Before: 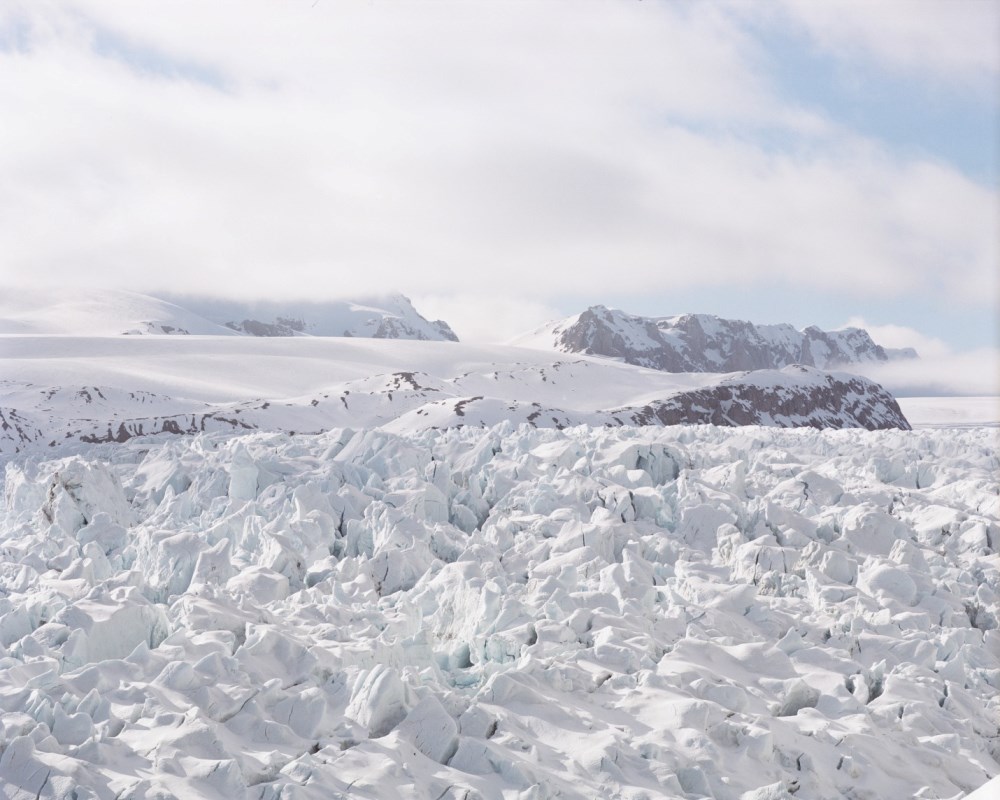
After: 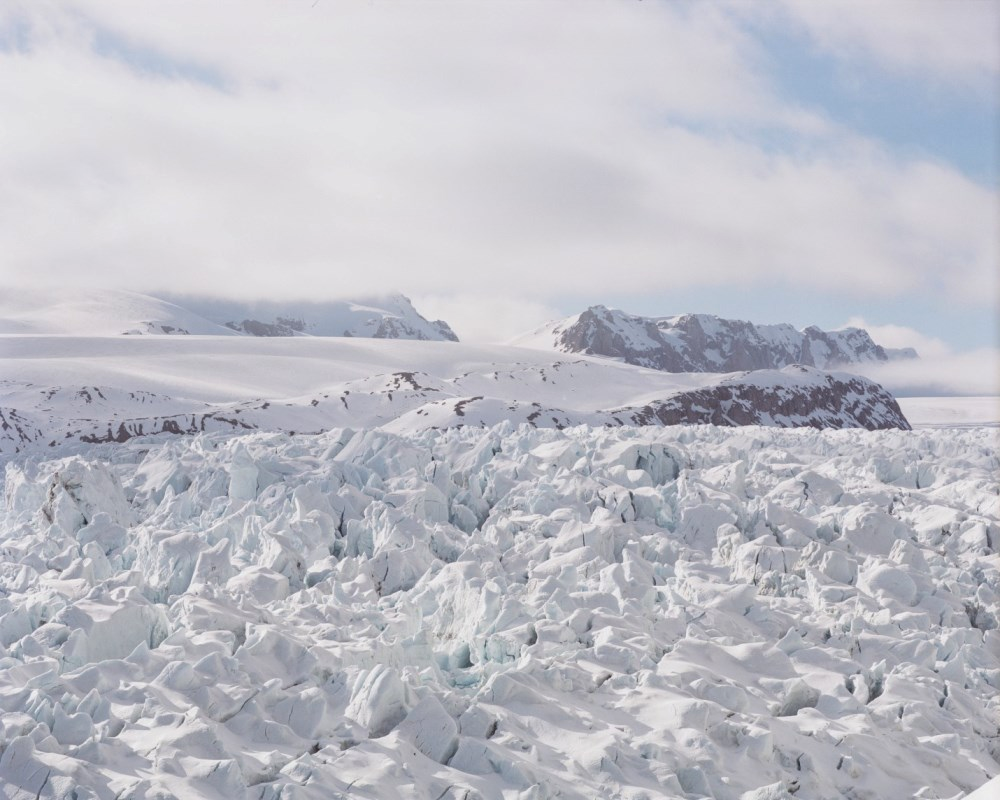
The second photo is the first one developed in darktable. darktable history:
lowpass: radius 0.1, contrast 0.85, saturation 1.1, unbound 0
local contrast: detail 130%
